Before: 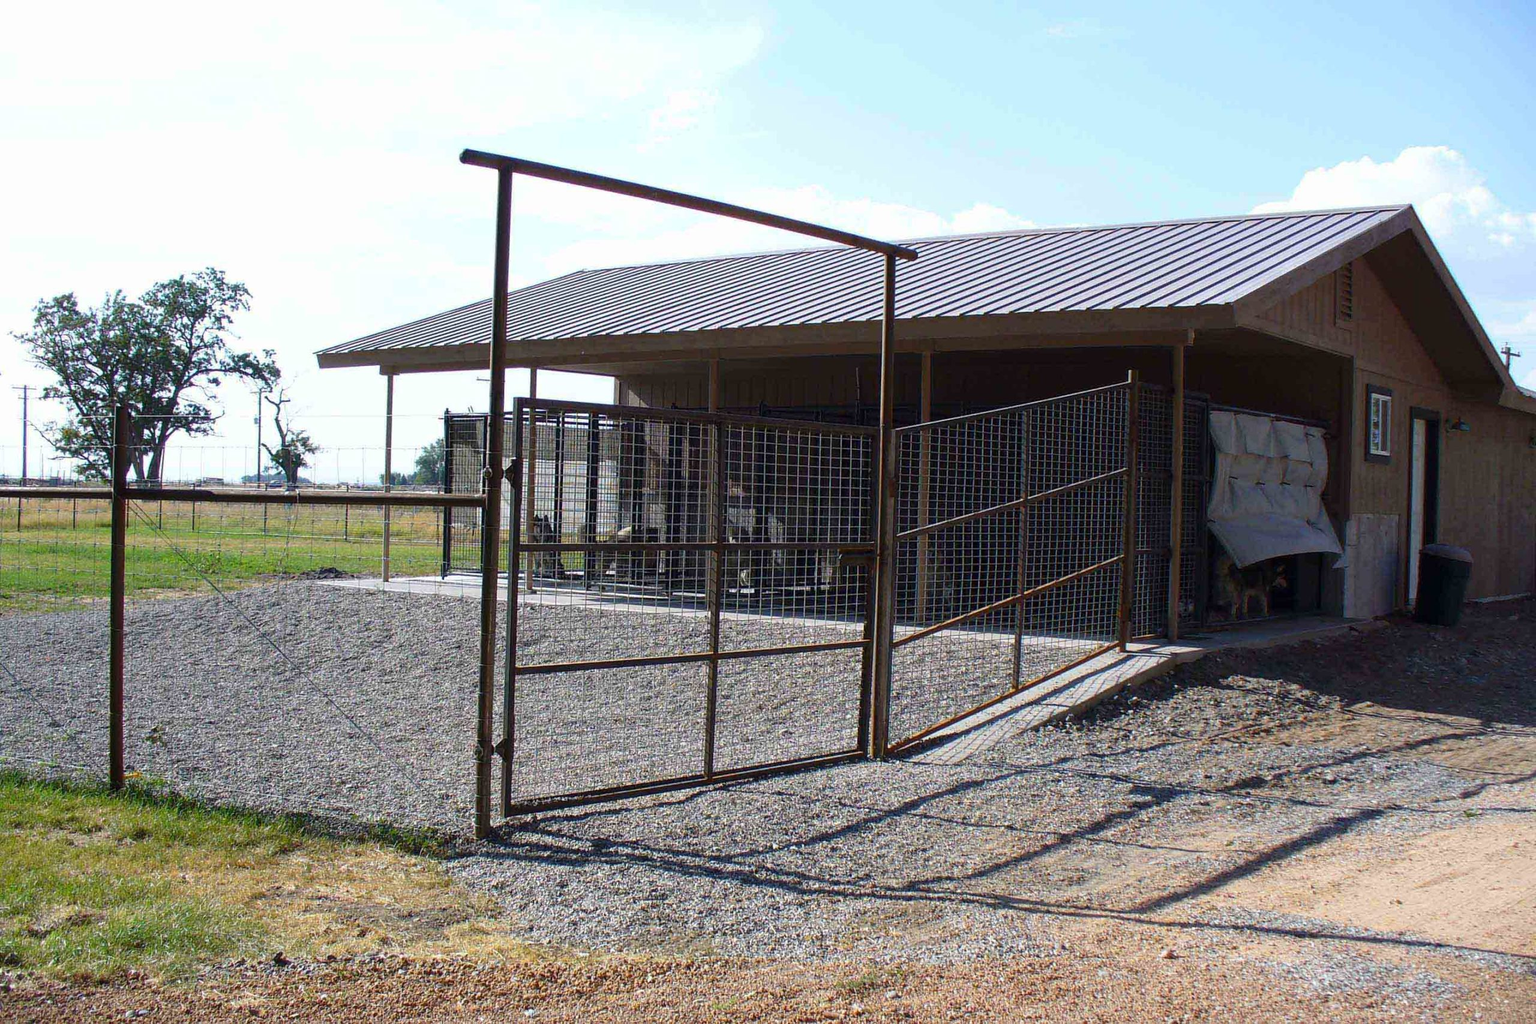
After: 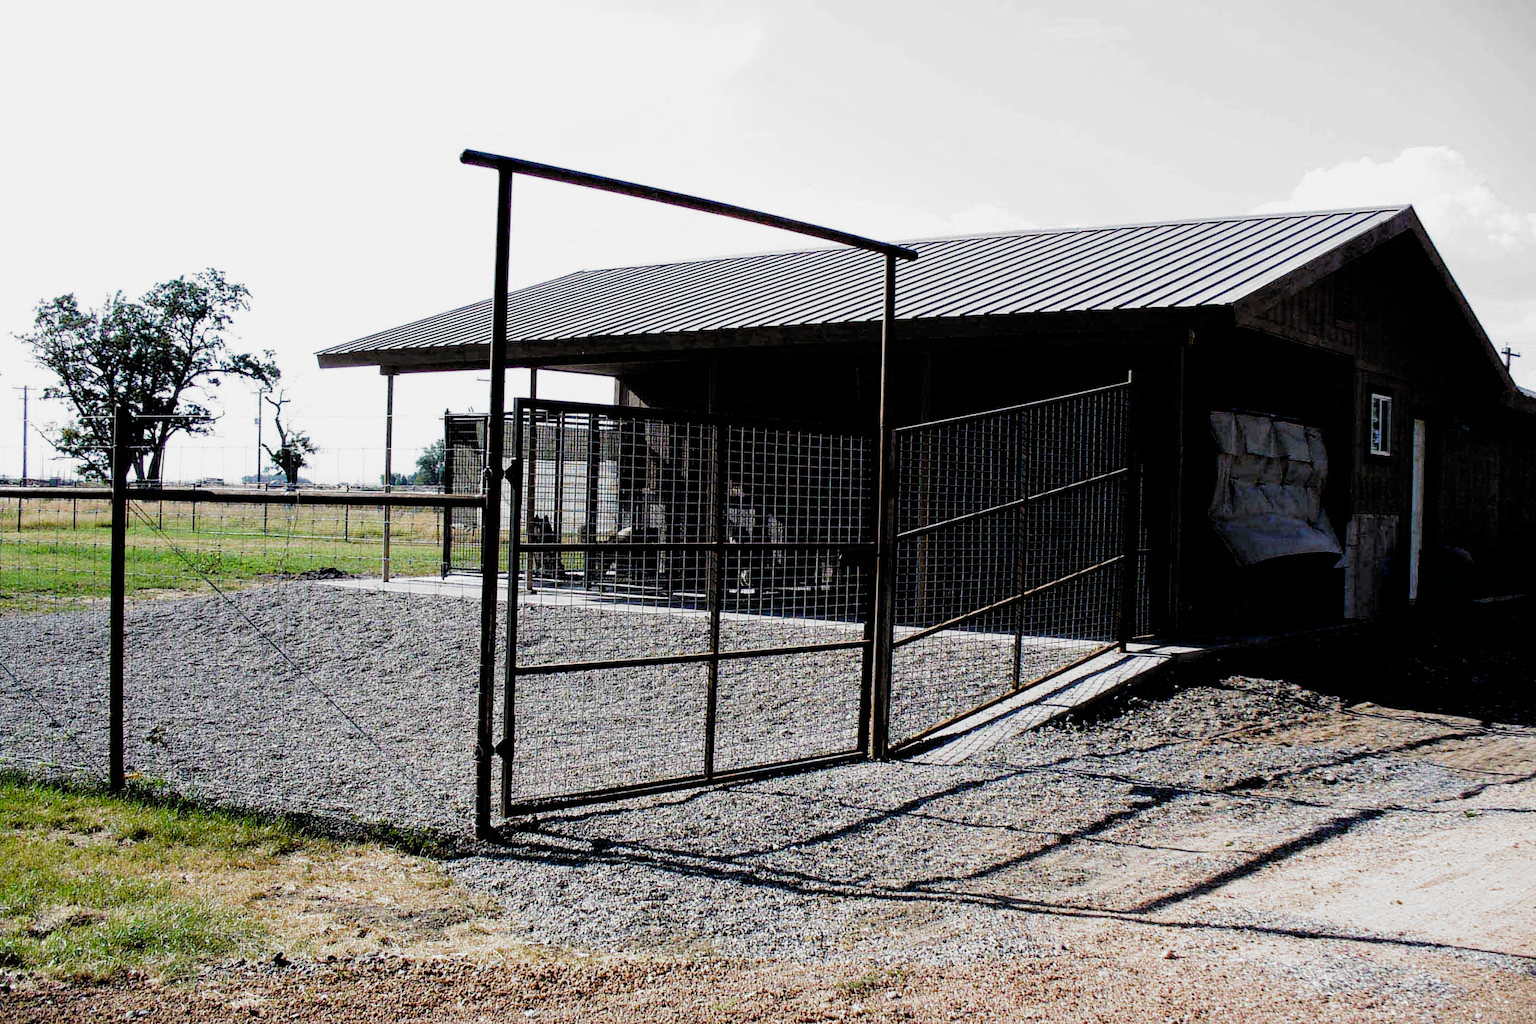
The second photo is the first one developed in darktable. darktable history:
exposure: black level correction 0.026, exposure 0.186 EV, compensate exposure bias true, compensate highlight preservation false
tone equalizer: on, module defaults
filmic rgb: black relative exposure -5.12 EV, white relative exposure 3.49 EV, hardness 3.18, contrast 1.392, highlights saturation mix -28.77%, add noise in highlights 0.001, color science v3 (2019), use custom middle-gray values true, contrast in highlights soft
